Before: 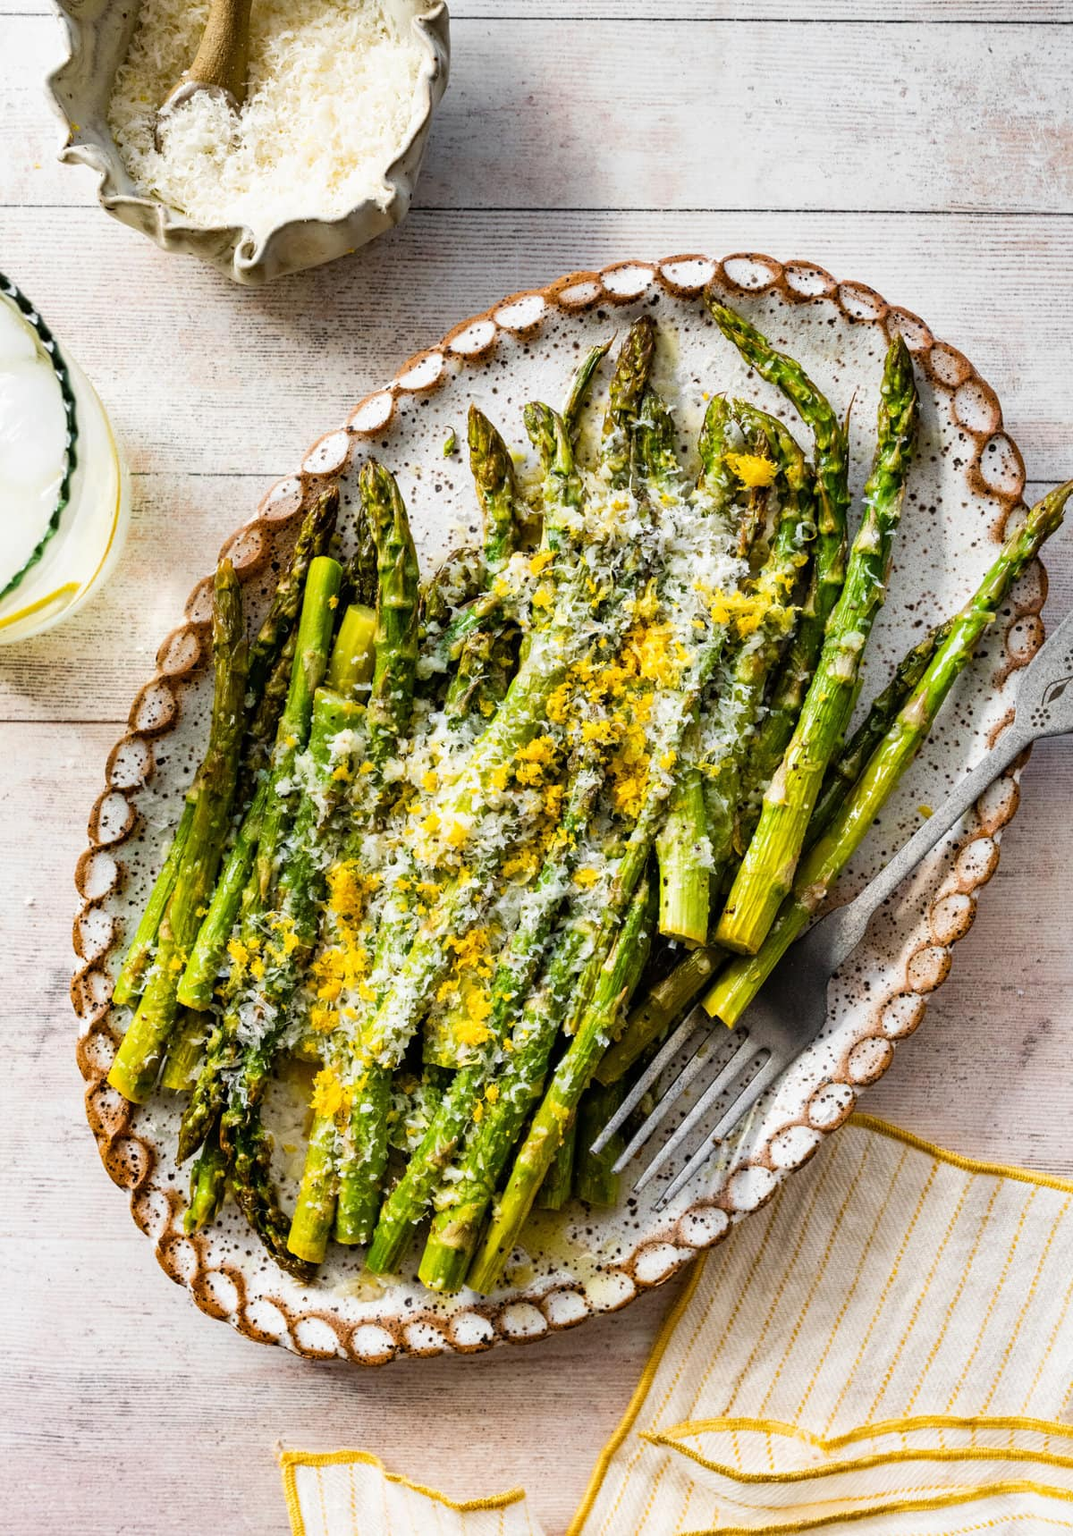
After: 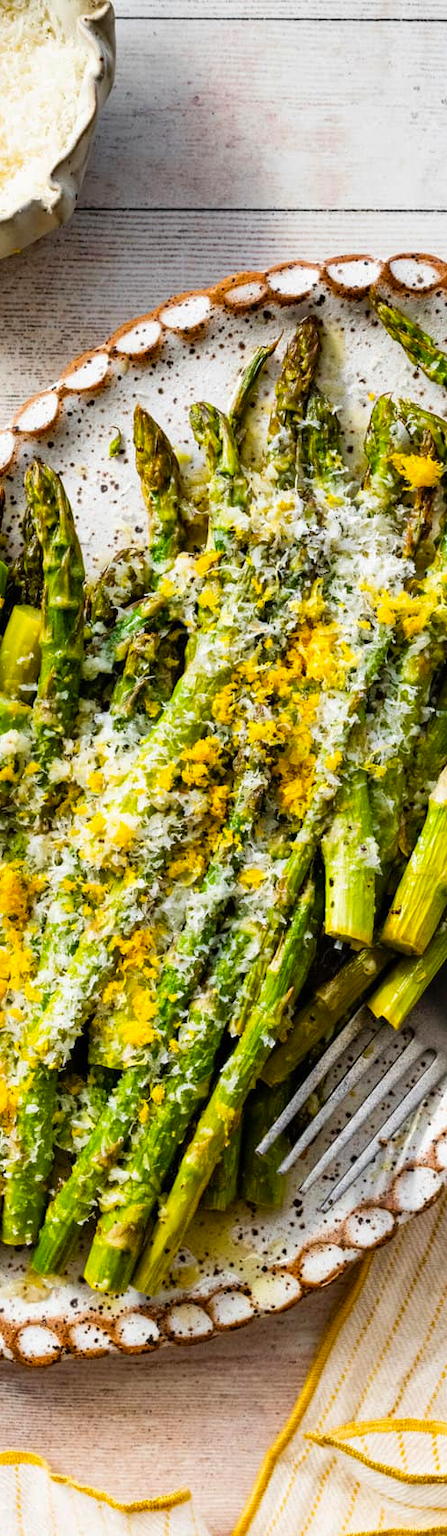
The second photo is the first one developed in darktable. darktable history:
crop: left 31.229%, right 27.105%
color contrast: green-magenta contrast 1.2, blue-yellow contrast 1.2
